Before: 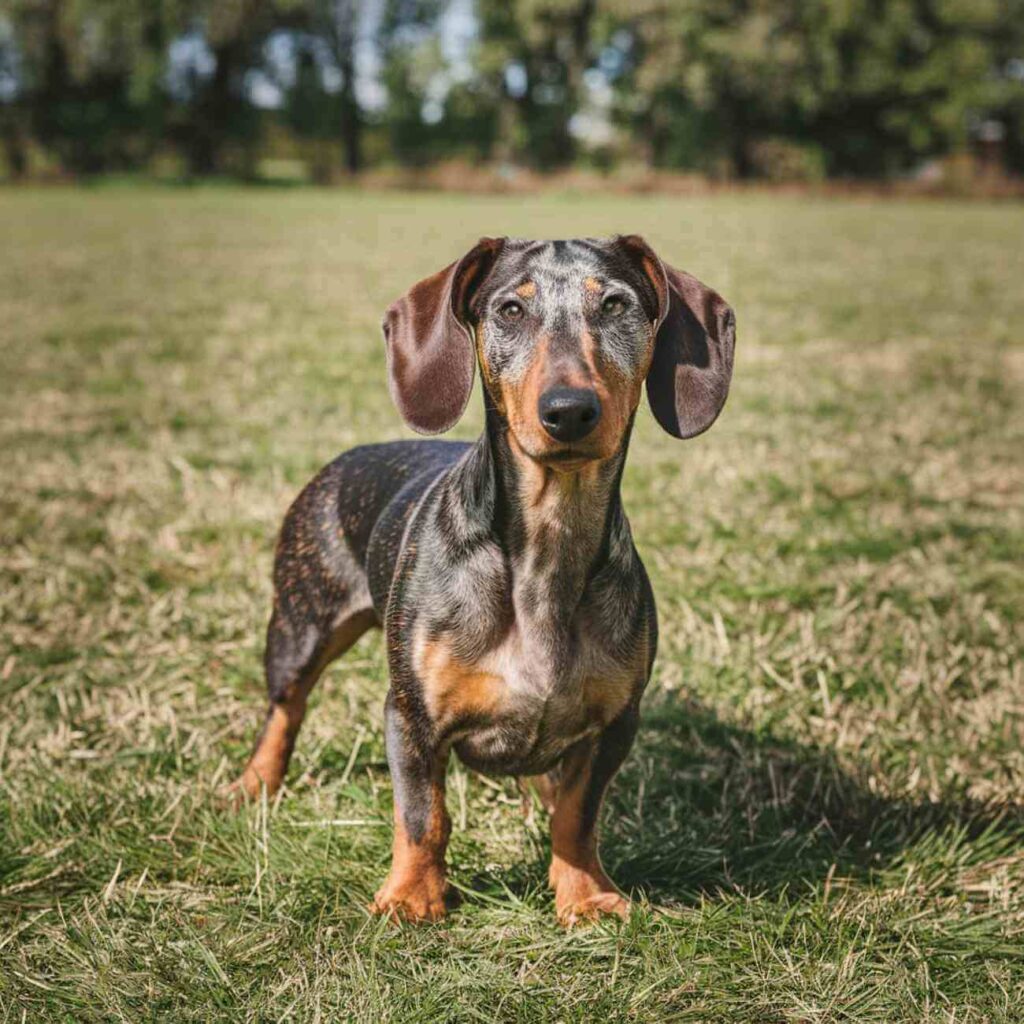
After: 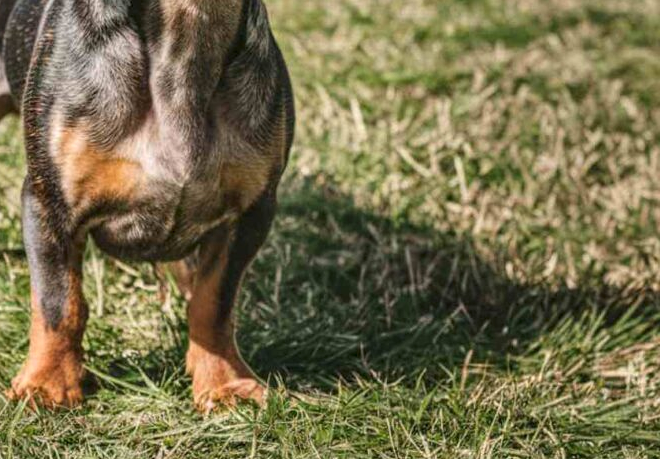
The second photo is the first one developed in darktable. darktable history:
local contrast: on, module defaults
crop and rotate: left 35.509%, top 50.238%, bottom 4.934%
